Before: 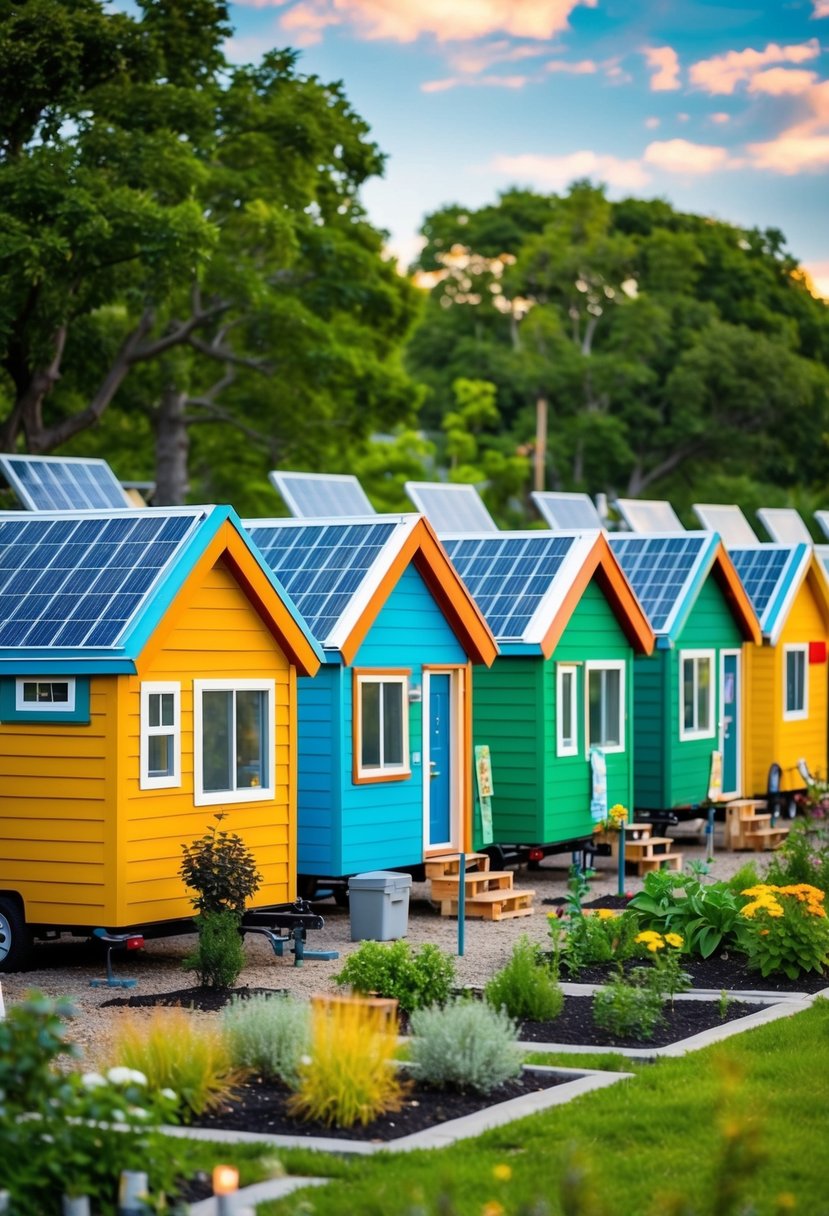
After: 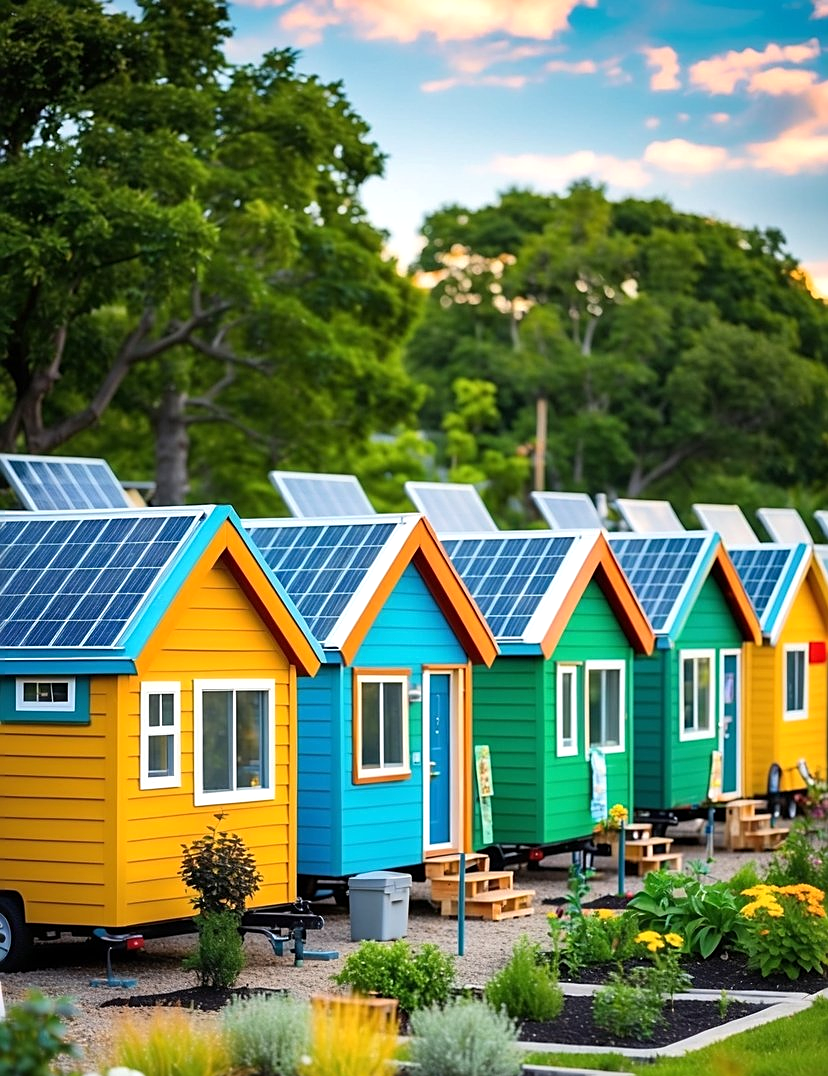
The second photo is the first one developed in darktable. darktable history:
sharpen: on, module defaults
crop and rotate: top 0%, bottom 11.49%
exposure: exposure 0.2 EV, compensate highlight preservation false
